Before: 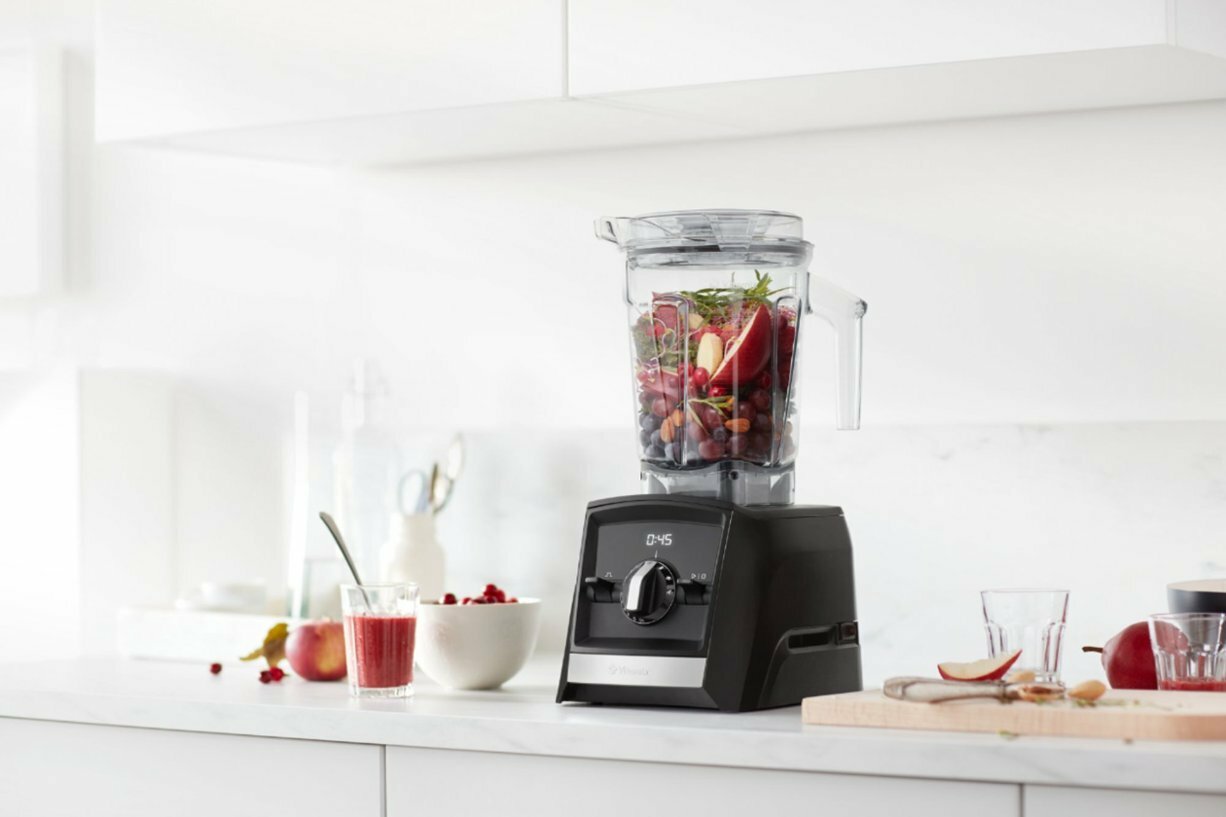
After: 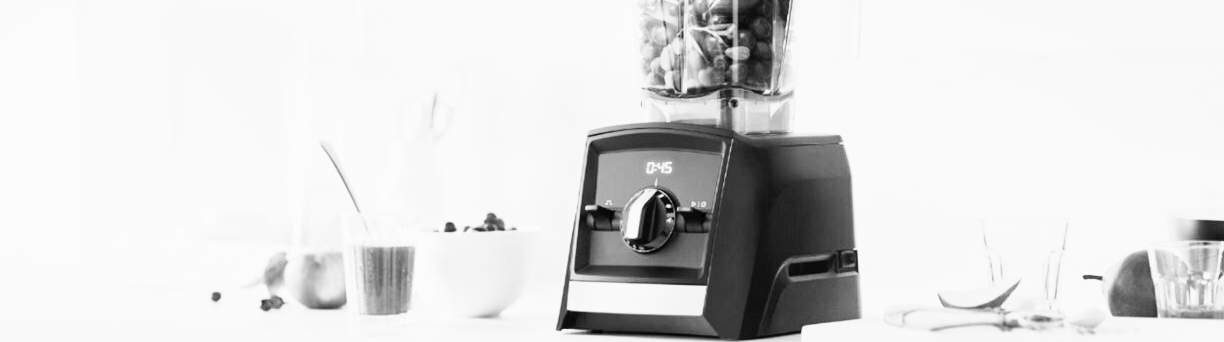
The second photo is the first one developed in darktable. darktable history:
crop: top 45.551%, bottom 12.262%
monochrome: a 16.06, b 15.48, size 1
tone curve: curves: ch0 [(0, 0) (0.003, 0.003) (0.011, 0.011) (0.025, 0.026) (0.044, 0.045) (0.069, 0.087) (0.1, 0.141) (0.136, 0.202) (0.177, 0.271) (0.224, 0.357) (0.277, 0.461) (0.335, 0.583) (0.399, 0.685) (0.468, 0.782) (0.543, 0.867) (0.623, 0.927) (0.709, 0.96) (0.801, 0.975) (0.898, 0.987) (1, 1)], color space Lab, independent channels, preserve colors none
